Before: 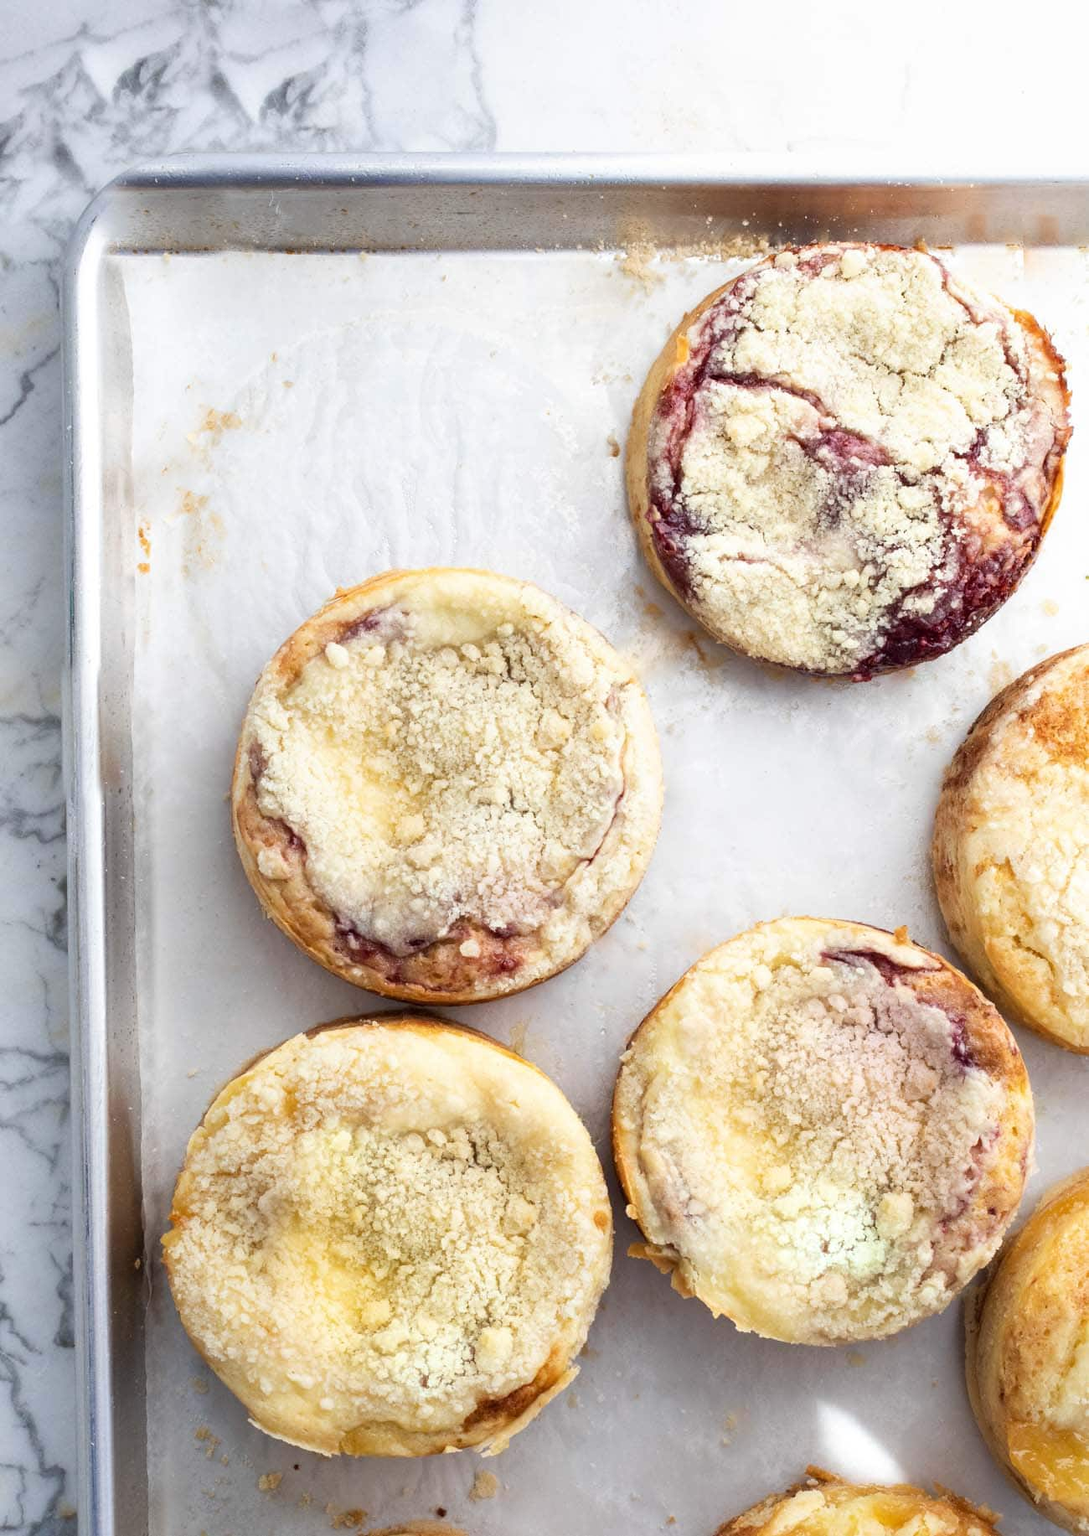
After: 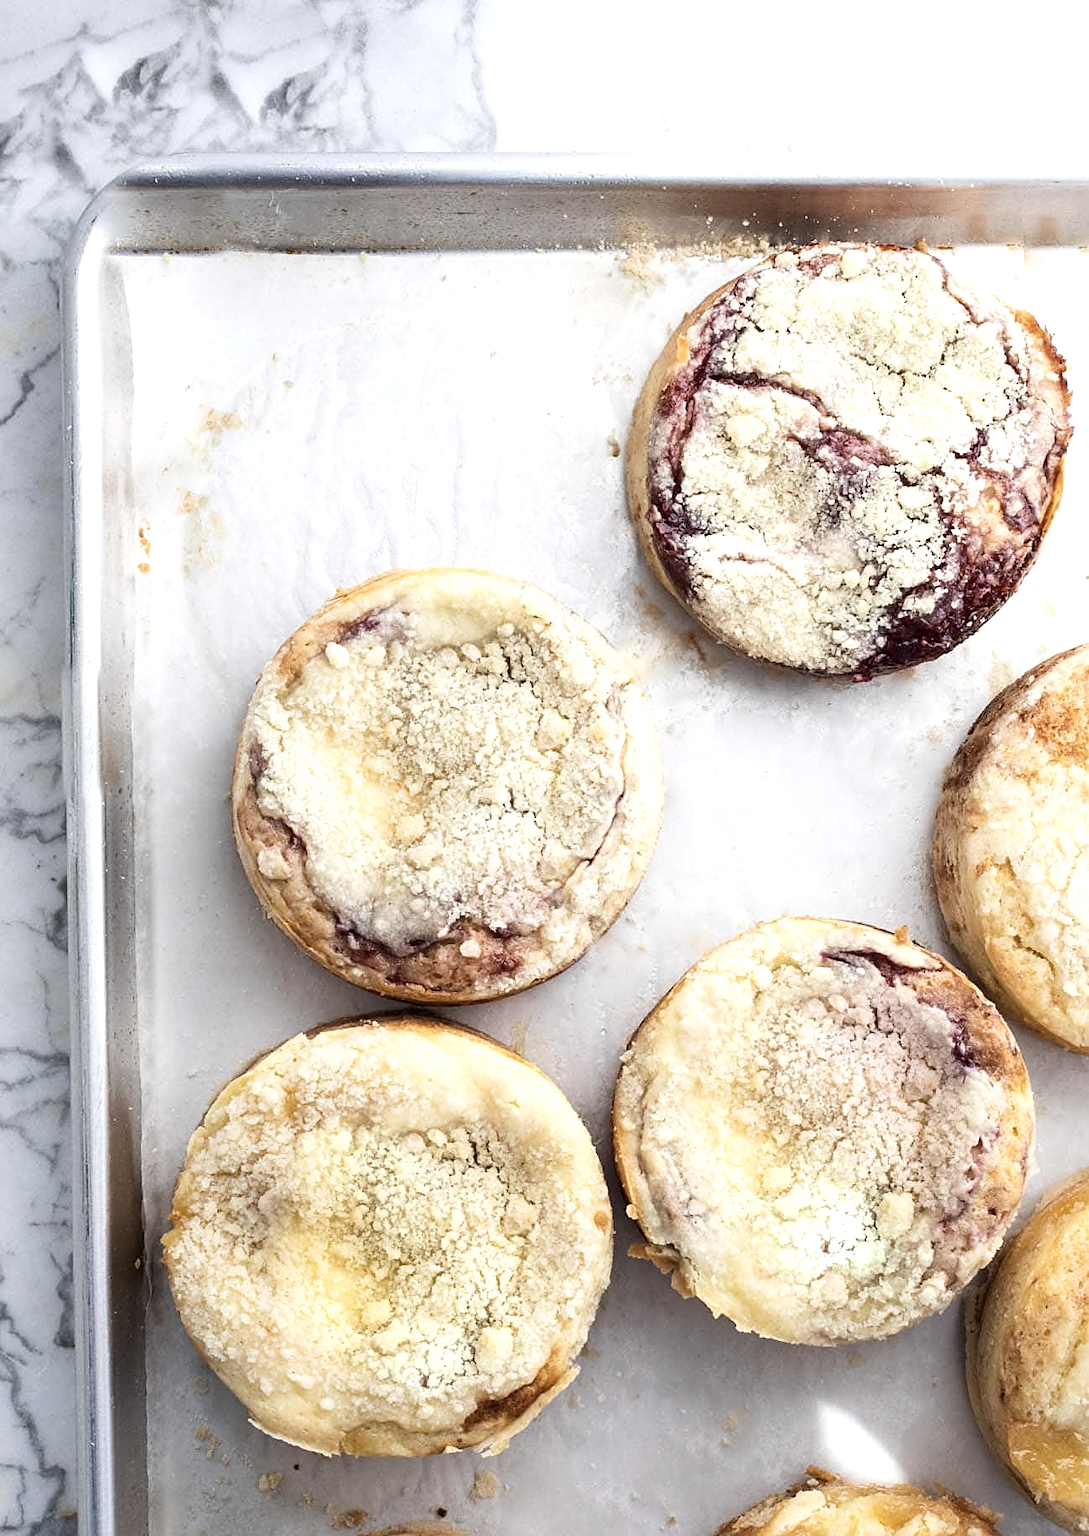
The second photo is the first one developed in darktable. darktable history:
sharpen: on, module defaults
contrast brightness saturation: contrast 0.1, saturation -0.36
color balance: contrast 8.5%, output saturation 105%
